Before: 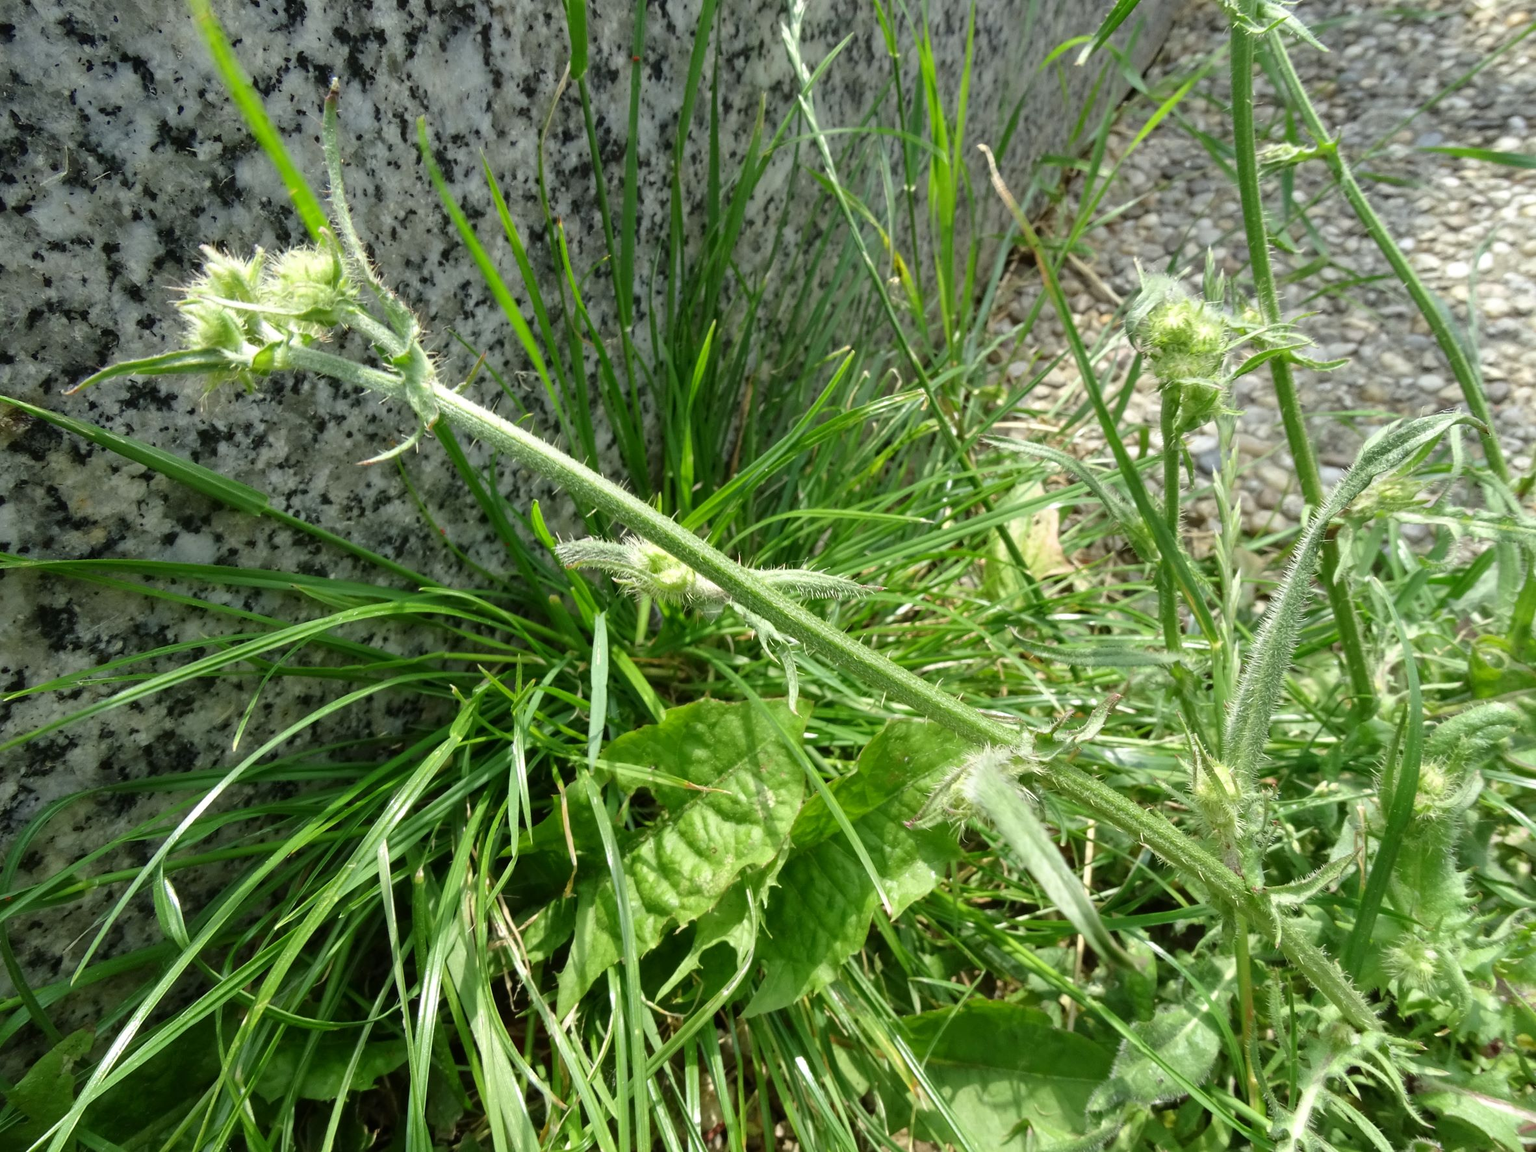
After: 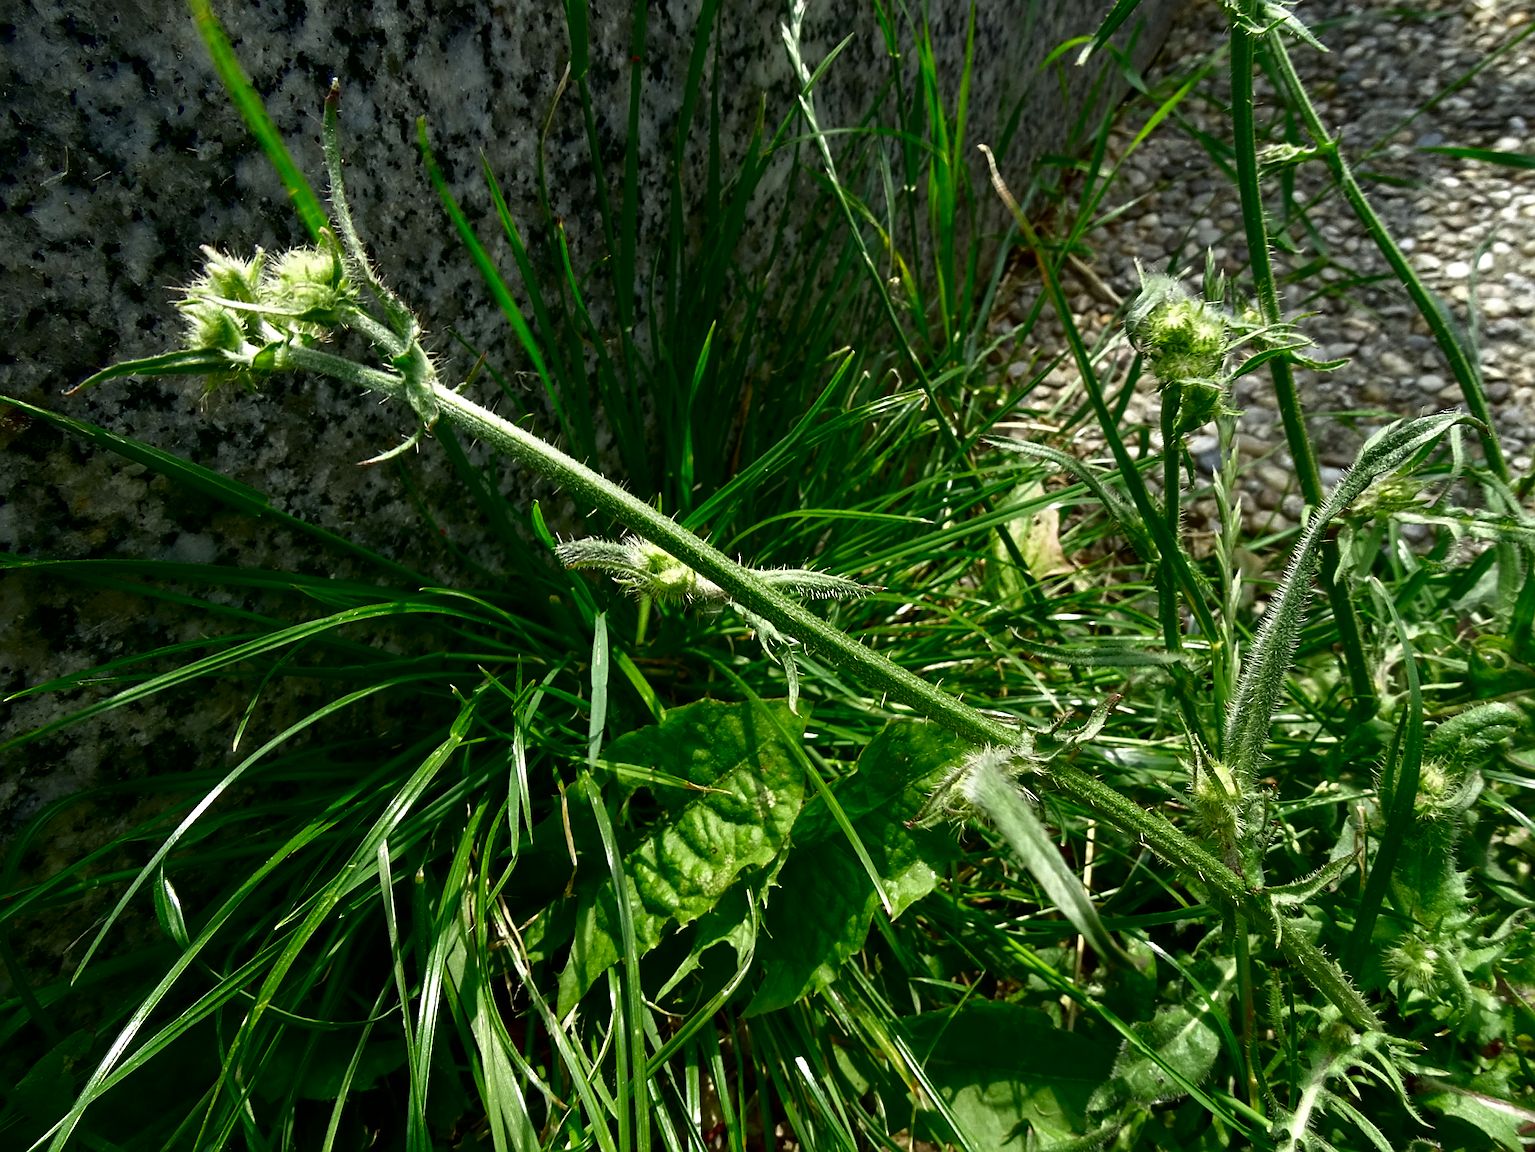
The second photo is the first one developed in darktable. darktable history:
contrast brightness saturation: contrast 0.09, brightness -0.577, saturation 0.173
sharpen: on, module defaults
tone equalizer: edges refinement/feathering 500, mask exposure compensation -1.57 EV, preserve details no
